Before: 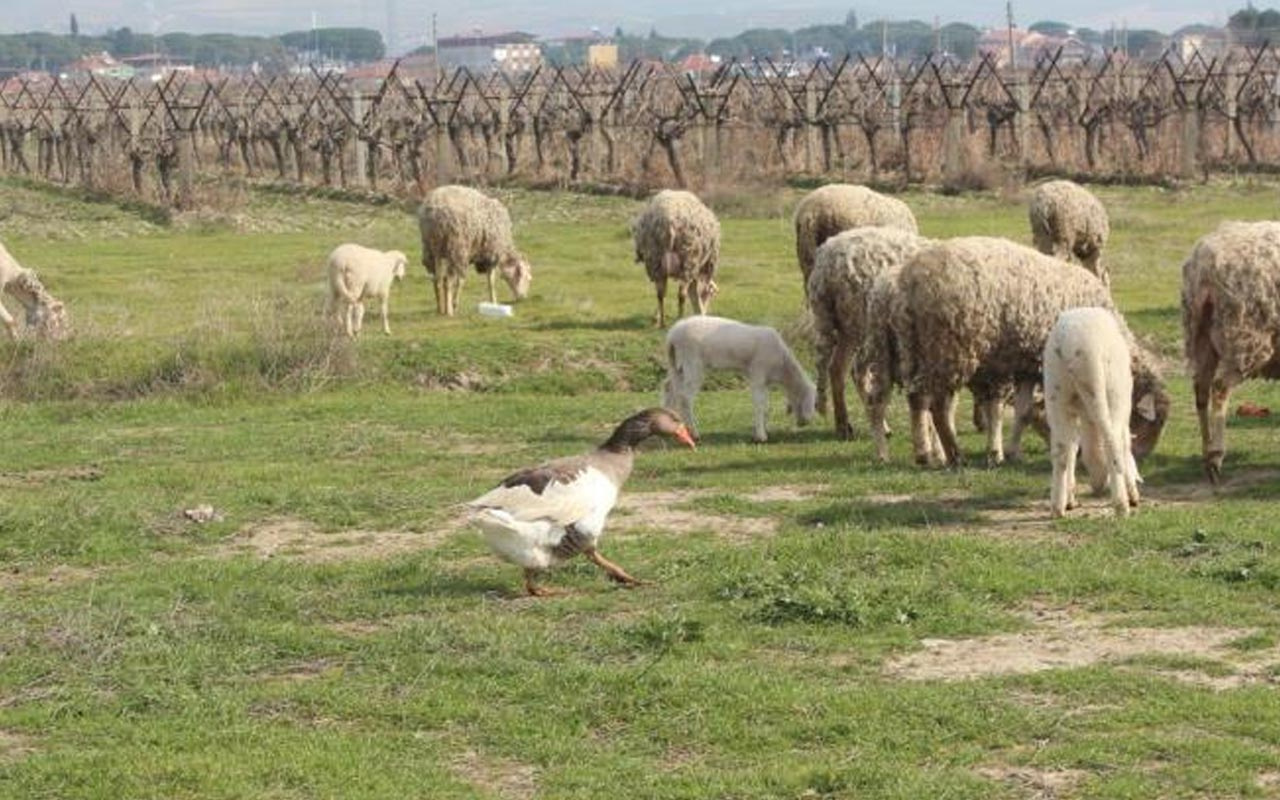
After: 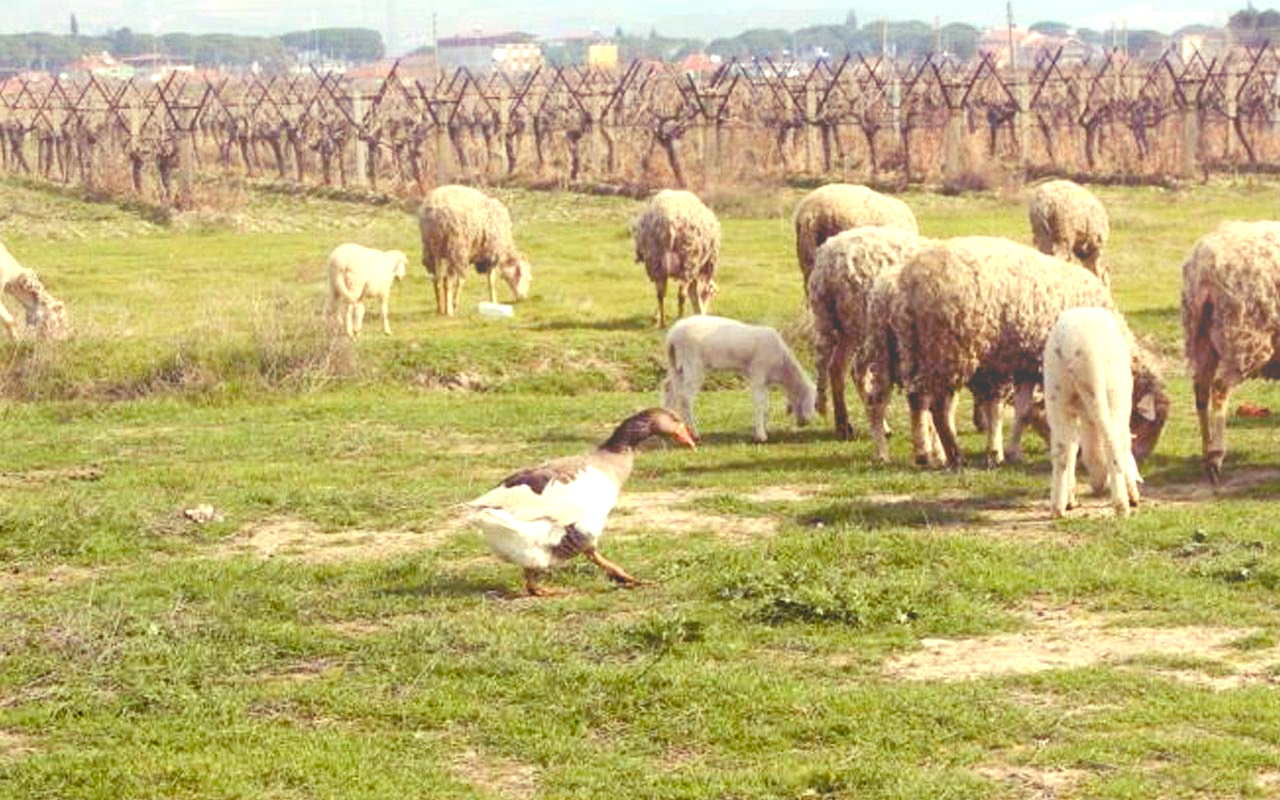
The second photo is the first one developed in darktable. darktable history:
color balance rgb: shadows lift › luminance -21.66%, shadows lift › chroma 8.98%, shadows lift › hue 283.37°, power › chroma 1.05%, power › hue 25.59°, highlights gain › luminance 6.08%, highlights gain › chroma 2.55%, highlights gain › hue 90°, global offset › luminance -0.87%, perceptual saturation grading › global saturation 25%, perceptual saturation grading › highlights -28.39%, perceptual saturation grading › shadows 33.98%
bloom: size 38%, threshold 95%, strength 30%
contrast brightness saturation: contrast -0.02, brightness -0.01, saturation 0.03
tone equalizer: -8 EV -0.75 EV, -7 EV -0.7 EV, -6 EV -0.6 EV, -5 EV -0.4 EV, -3 EV 0.4 EV, -2 EV 0.6 EV, -1 EV 0.7 EV, +0 EV 0.75 EV, edges refinement/feathering 500, mask exposure compensation -1.57 EV, preserve details no
